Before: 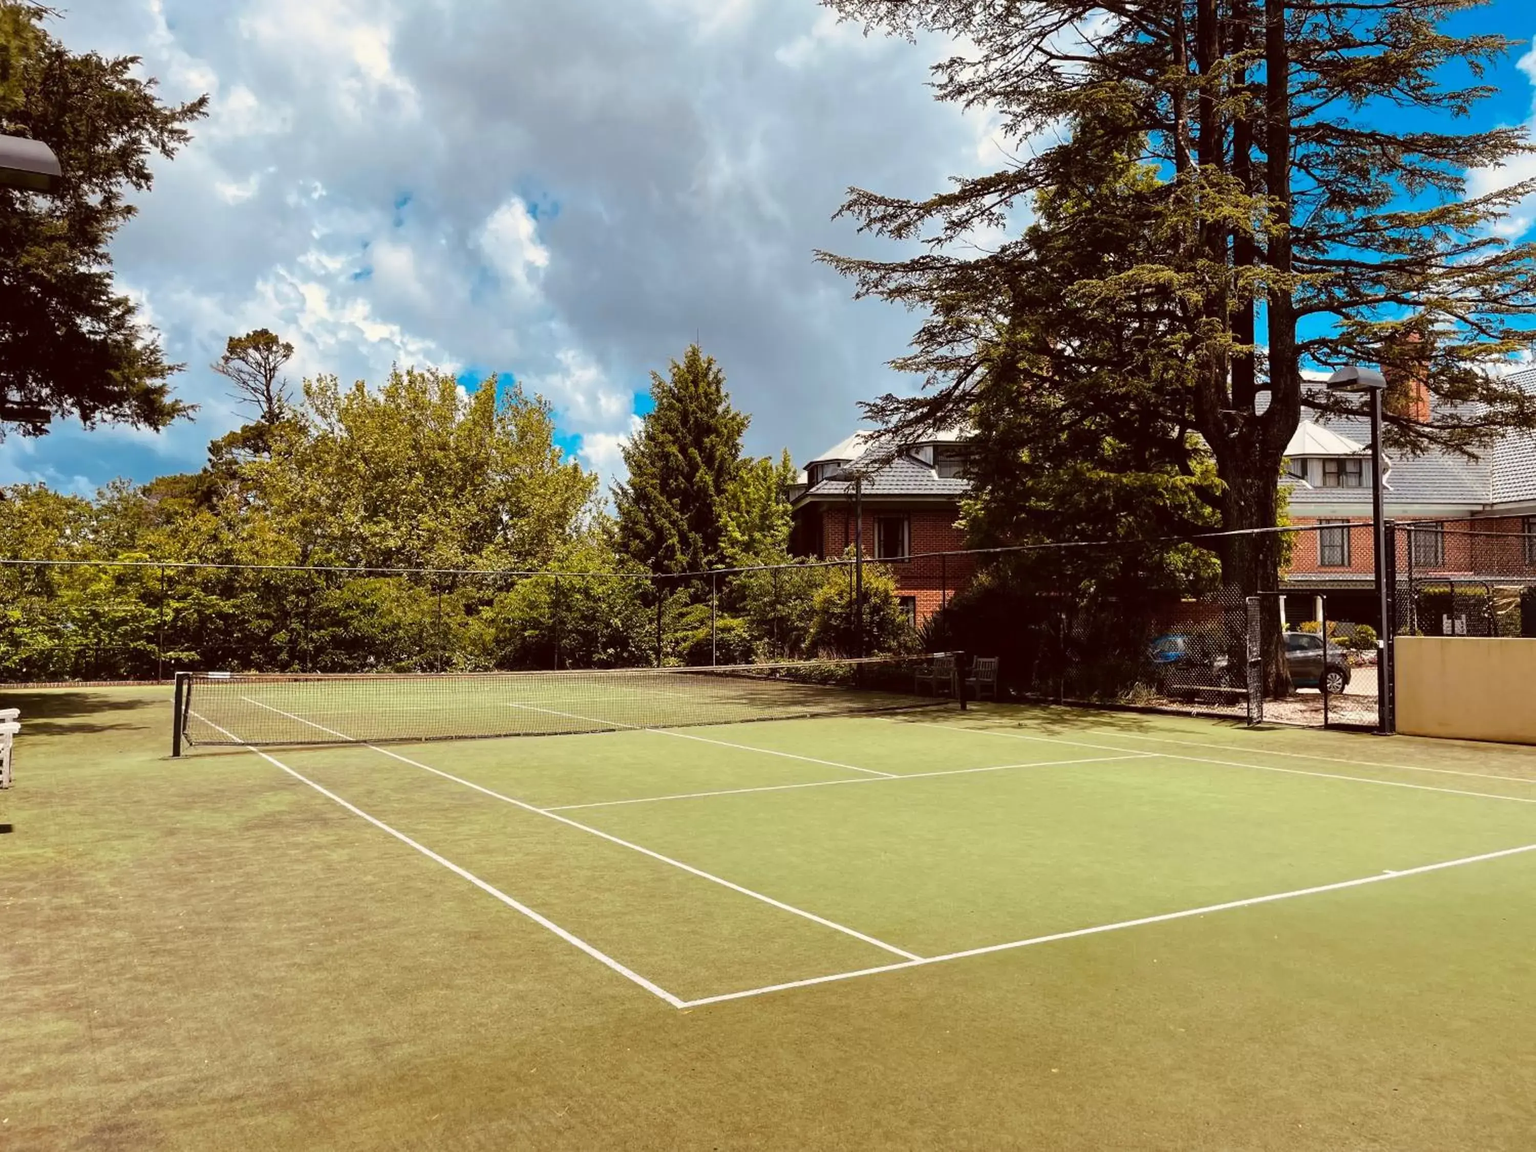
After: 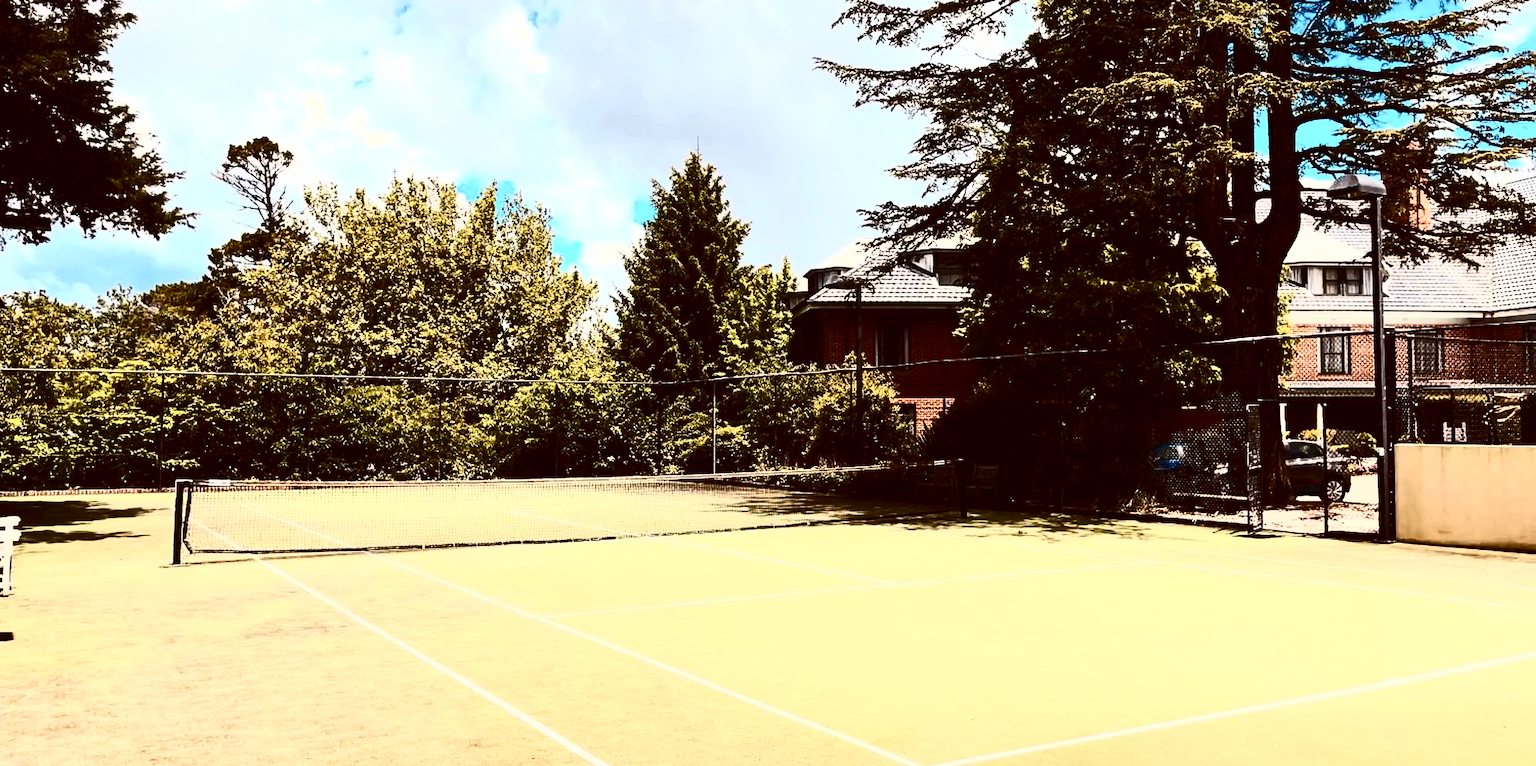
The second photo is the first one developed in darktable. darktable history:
color balance rgb: shadows lift › chroma 1%, shadows lift › hue 28.8°, power › hue 60°, highlights gain › chroma 1%, highlights gain › hue 60°, global offset › luminance 0.25%, perceptual saturation grading › highlights -20%, perceptual saturation grading › shadows 20%, perceptual brilliance grading › highlights 5%, perceptual brilliance grading › shadows -10%, global vibrance 19.67%
contrast brightness saturation: contrast 0.93, brightness 0.2
crop: top 16.727%, bottom 16.727%
